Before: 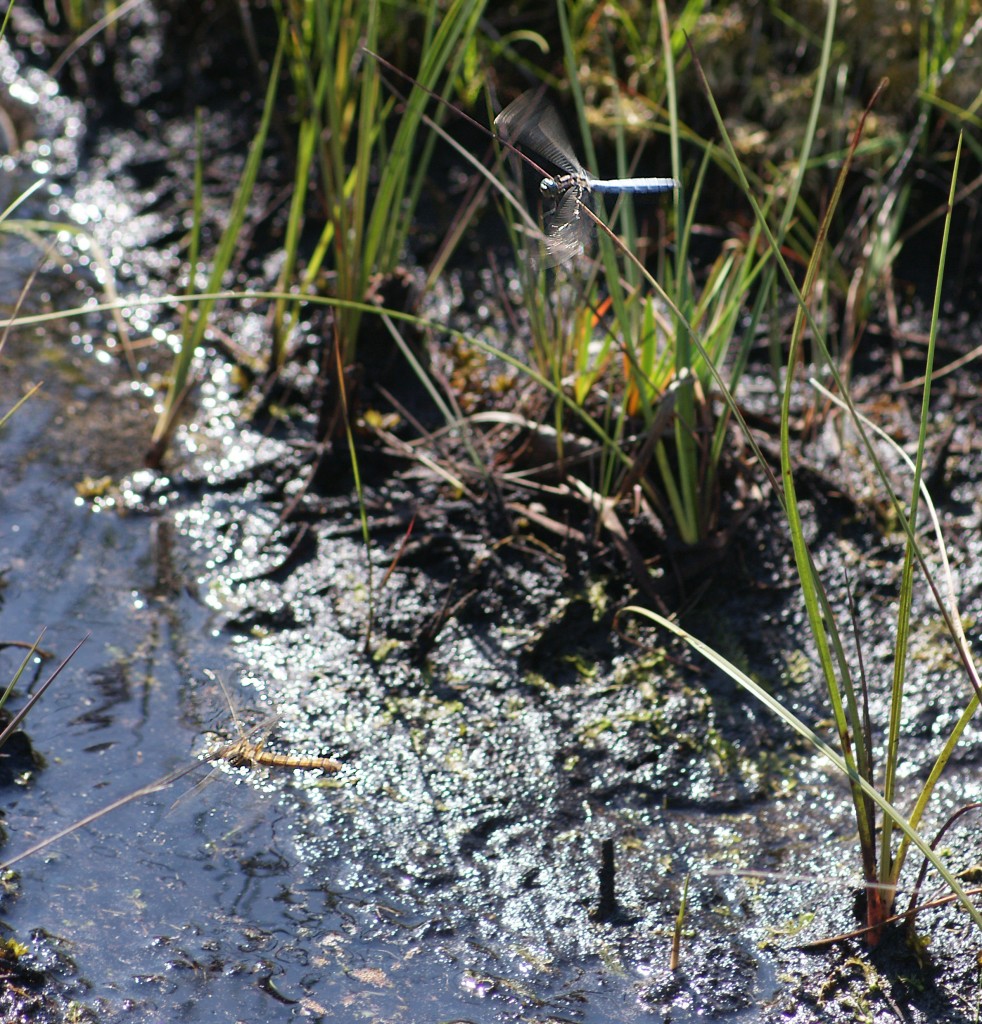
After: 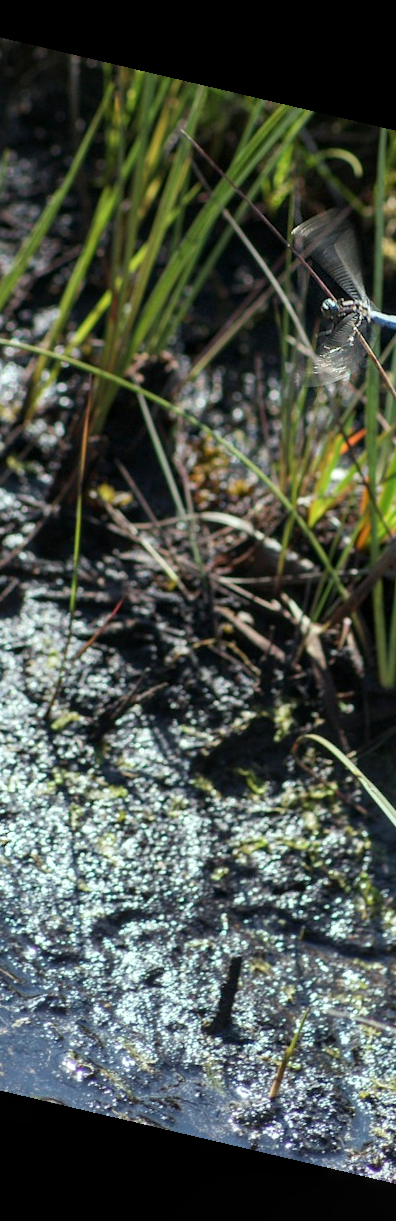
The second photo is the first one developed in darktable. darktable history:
local contrast: on, module defaults
color correction: highlights a* -6.69, highlights b* 0.49
rotate and perspective: rotation 13.27°, automatic cropping off
crop: left 33.36%, right 33.36%
